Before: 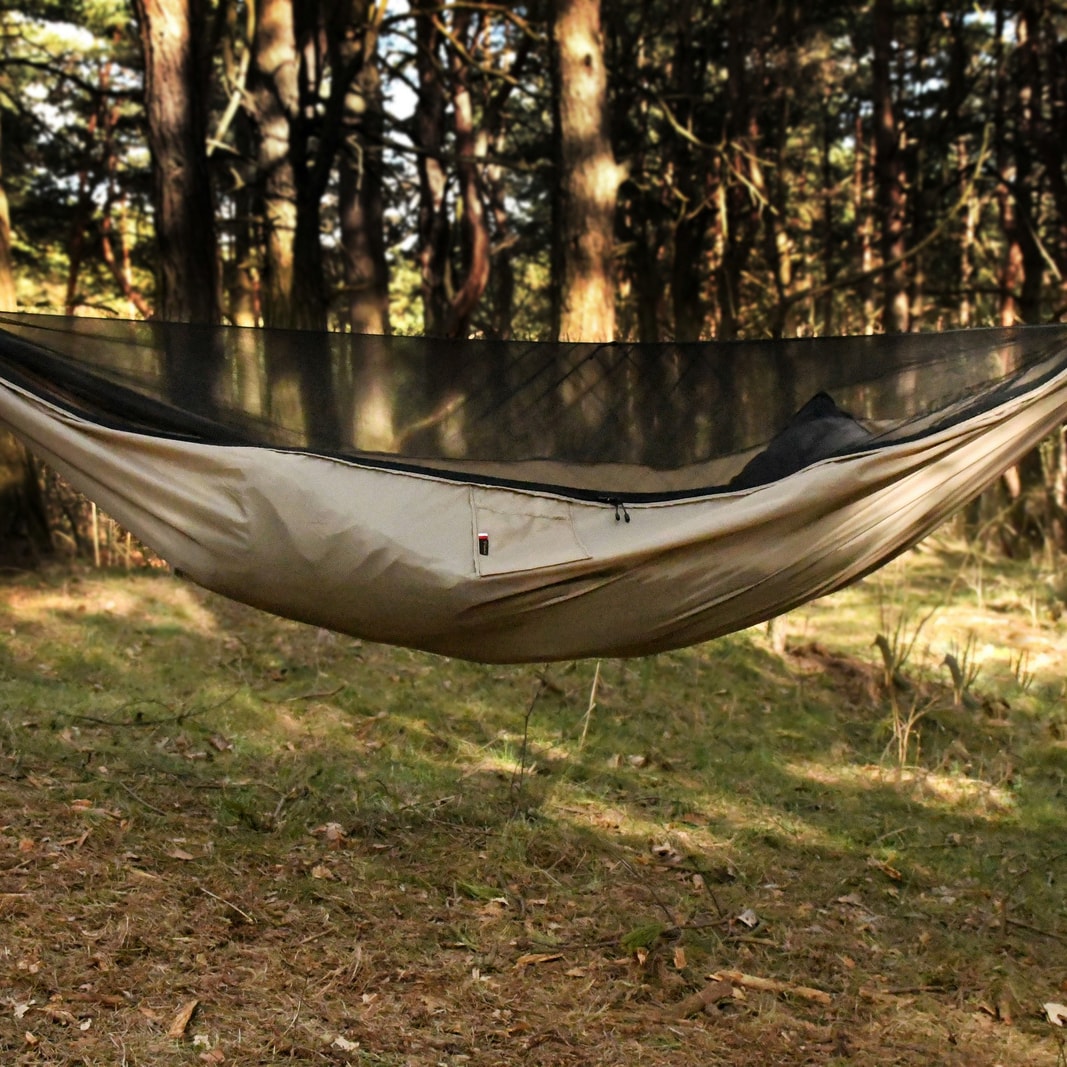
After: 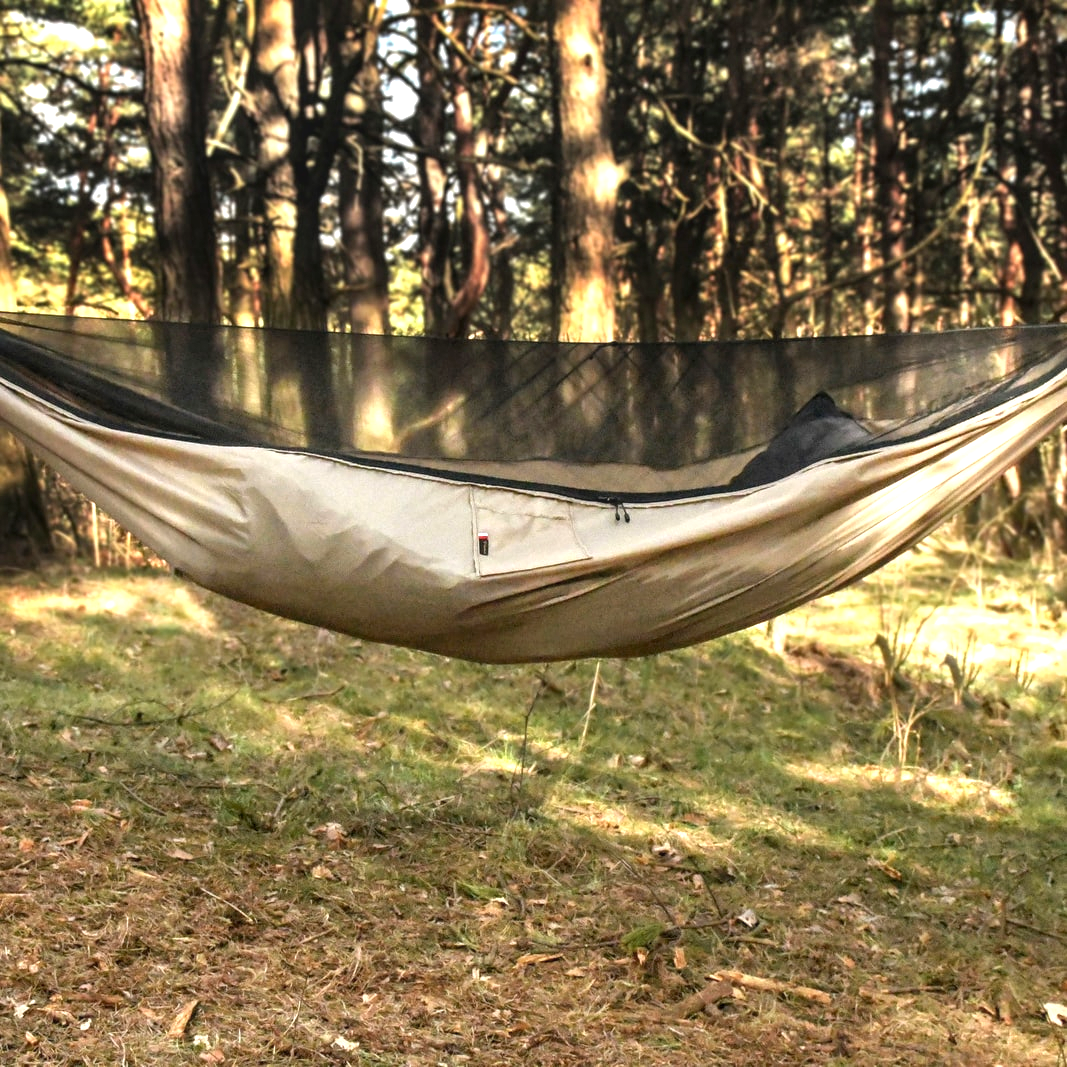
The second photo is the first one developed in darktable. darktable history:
contrast brightness saturation: contrast -0.1, saturation -0.1
exposure: black level correction 0.001, exposure 1.129 EV, compensate exposure bias true, compensate highlight preservation false
shadows and highlights: shadows 37.27, highlights -28.18, soften with gaussian
local contrast: on, module defaults
